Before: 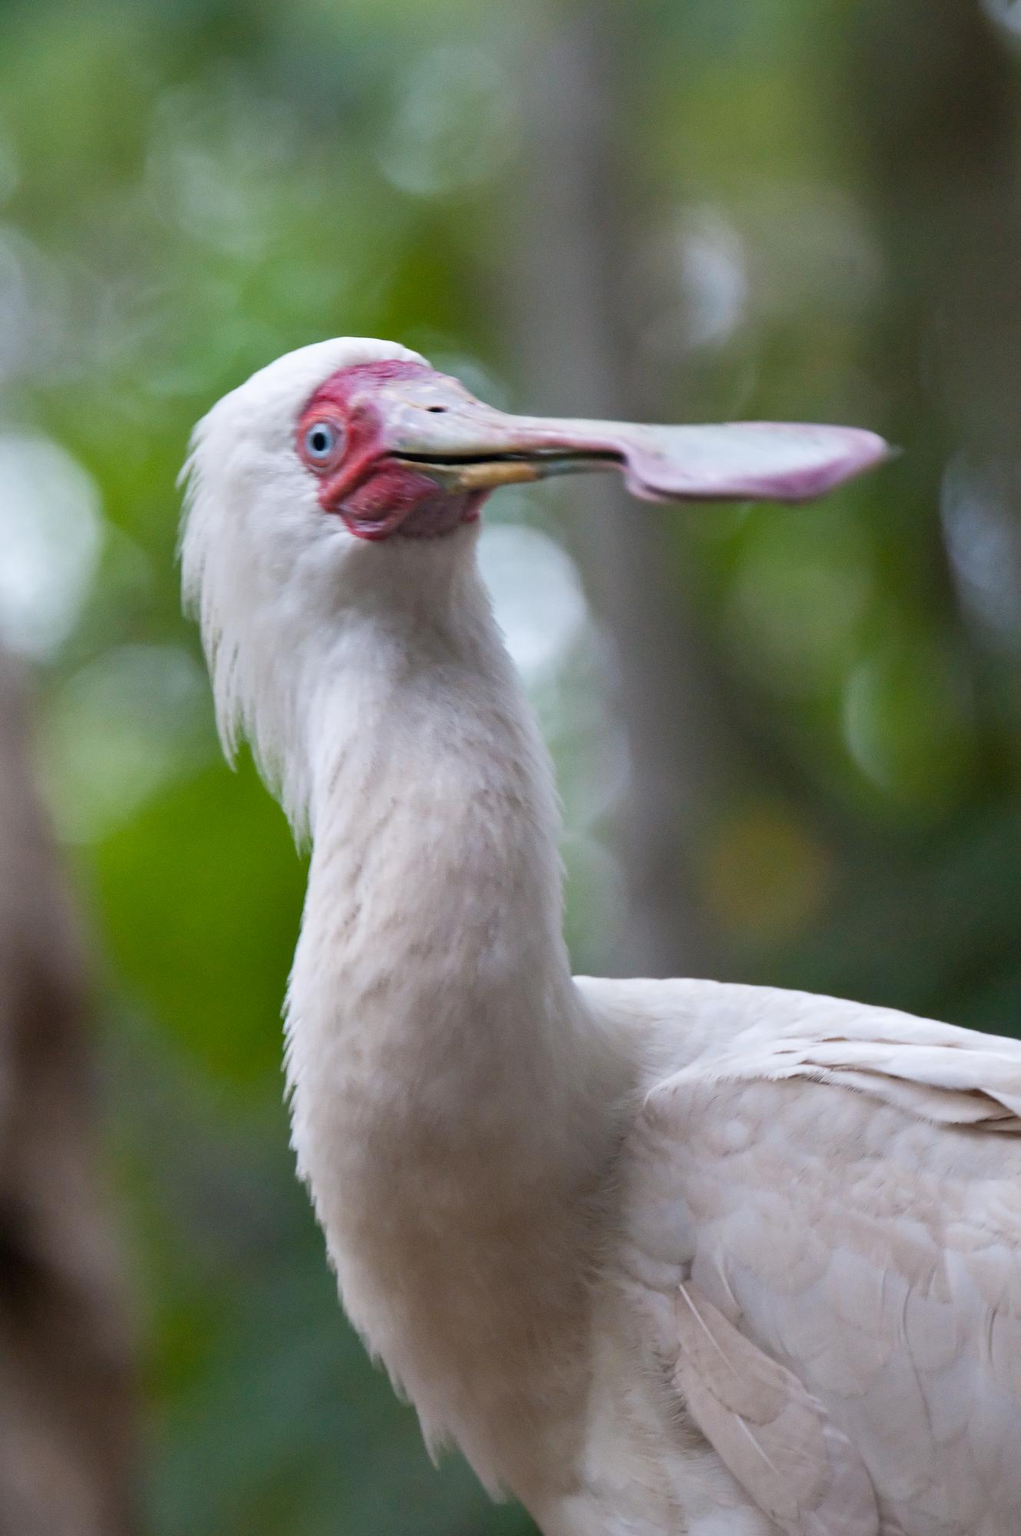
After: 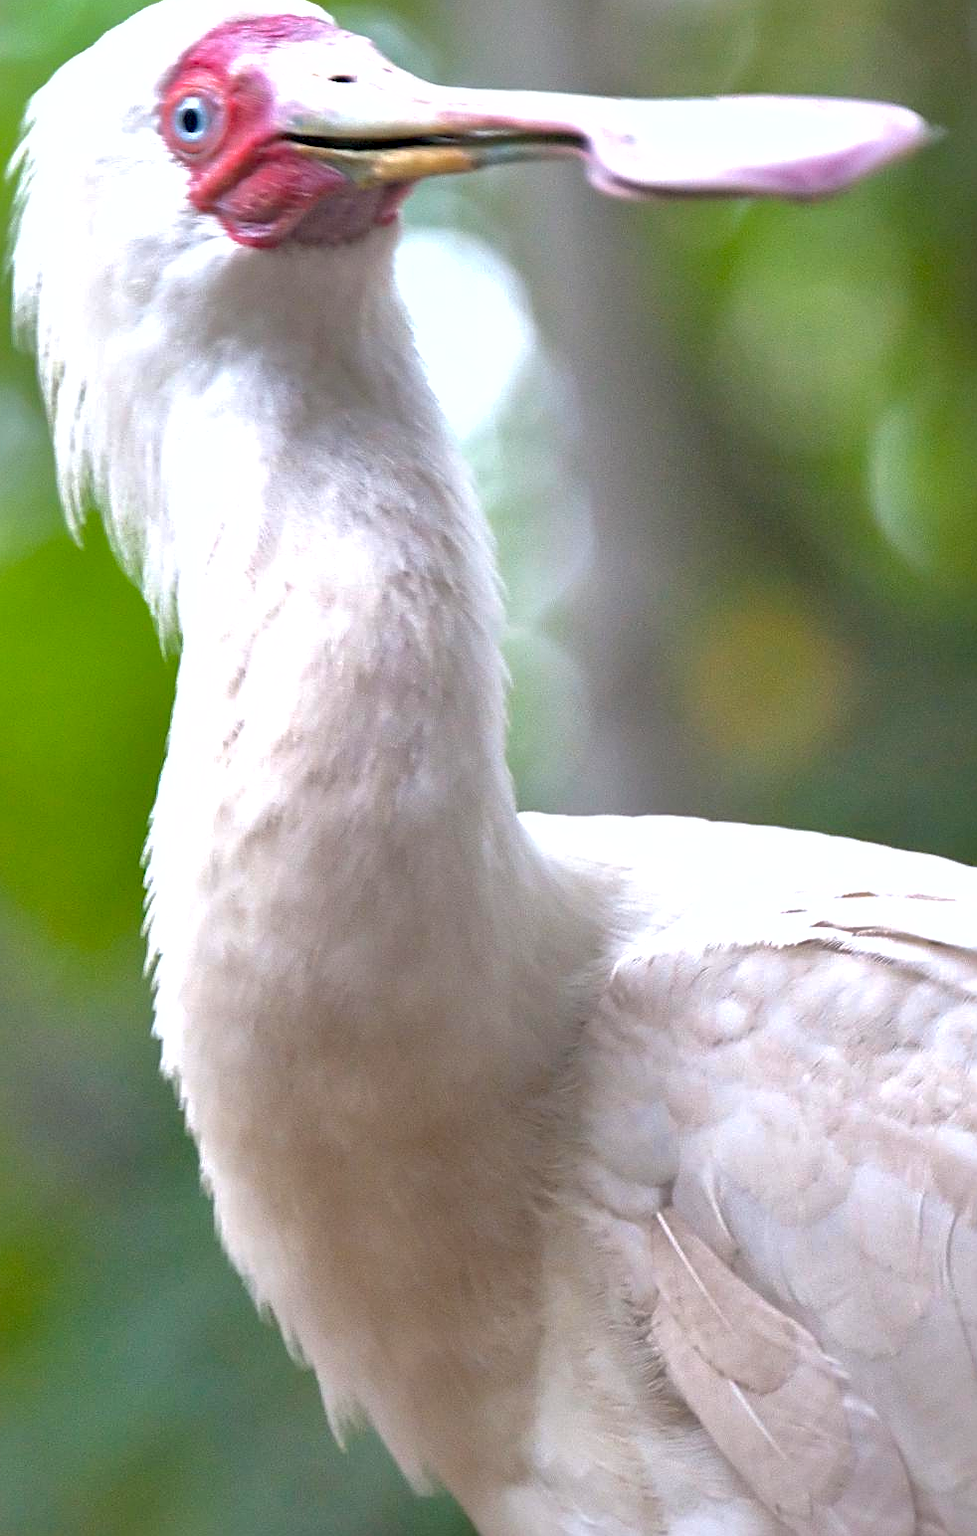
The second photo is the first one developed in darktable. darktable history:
shadows and highlights: on, module defaults
sharpen: amount 0.499
exposure: black level correction 0.002, exposure 1 EV, compensate highlight preservation false
crop: left 16.86%, top 22.728%, right 9.143%
